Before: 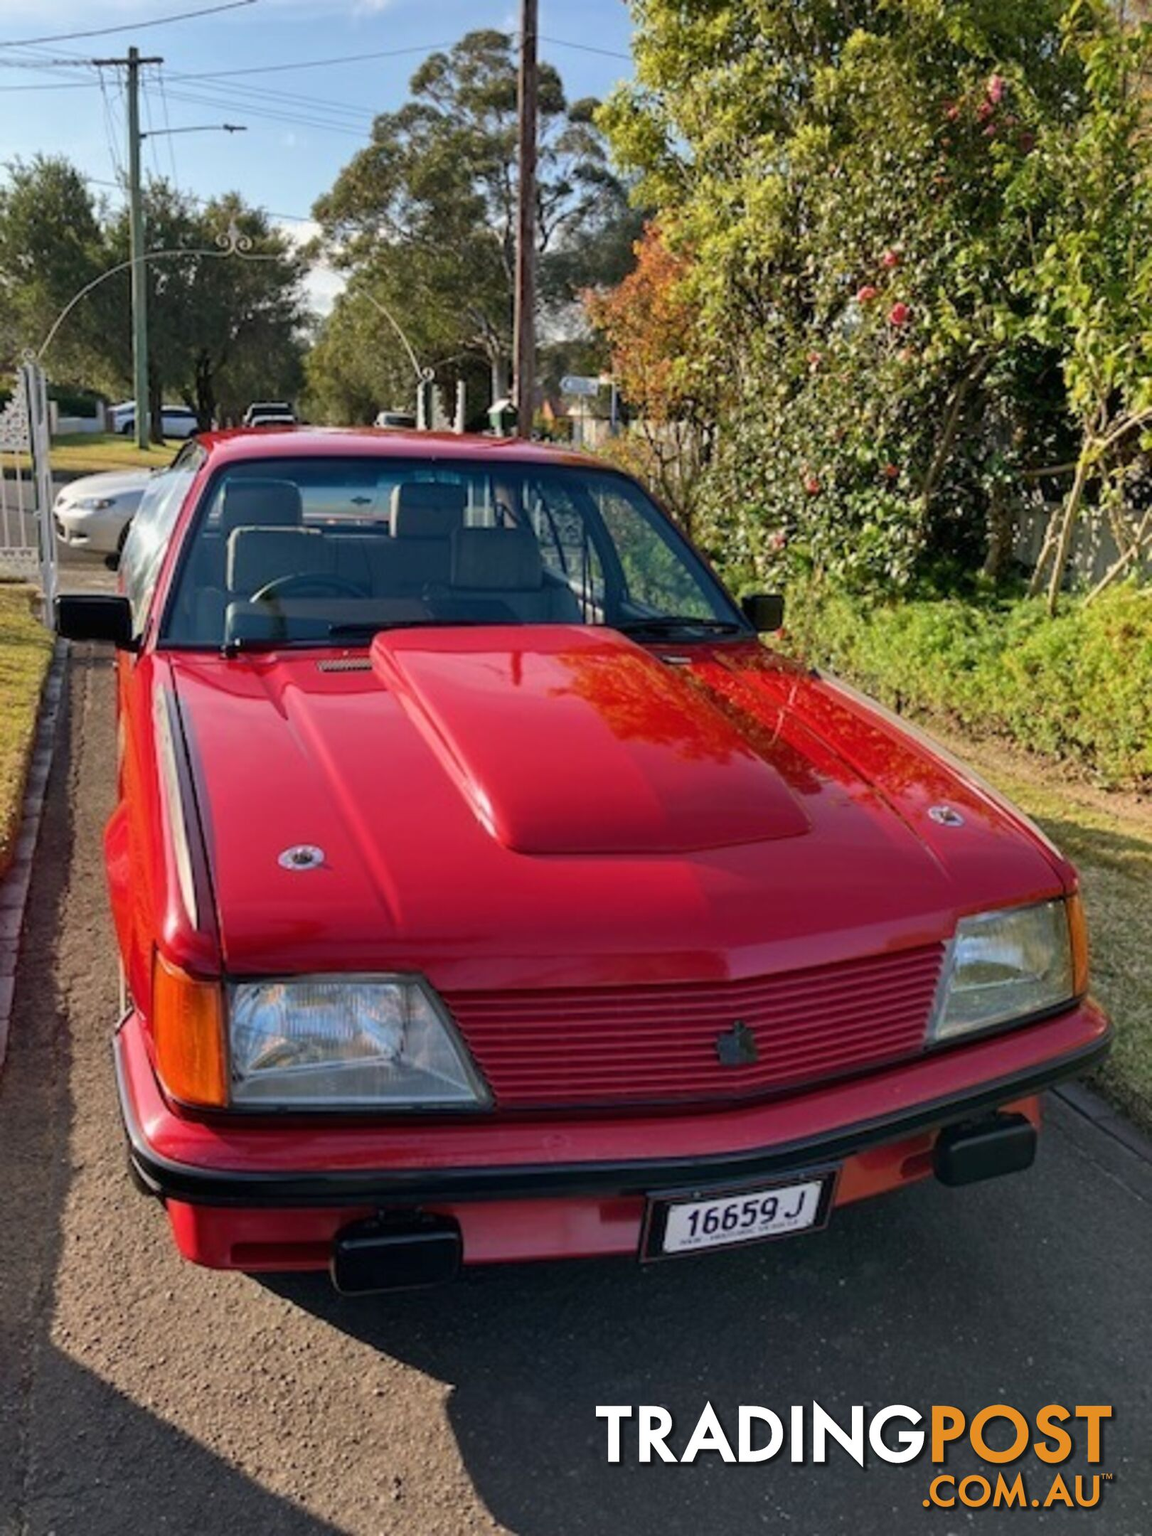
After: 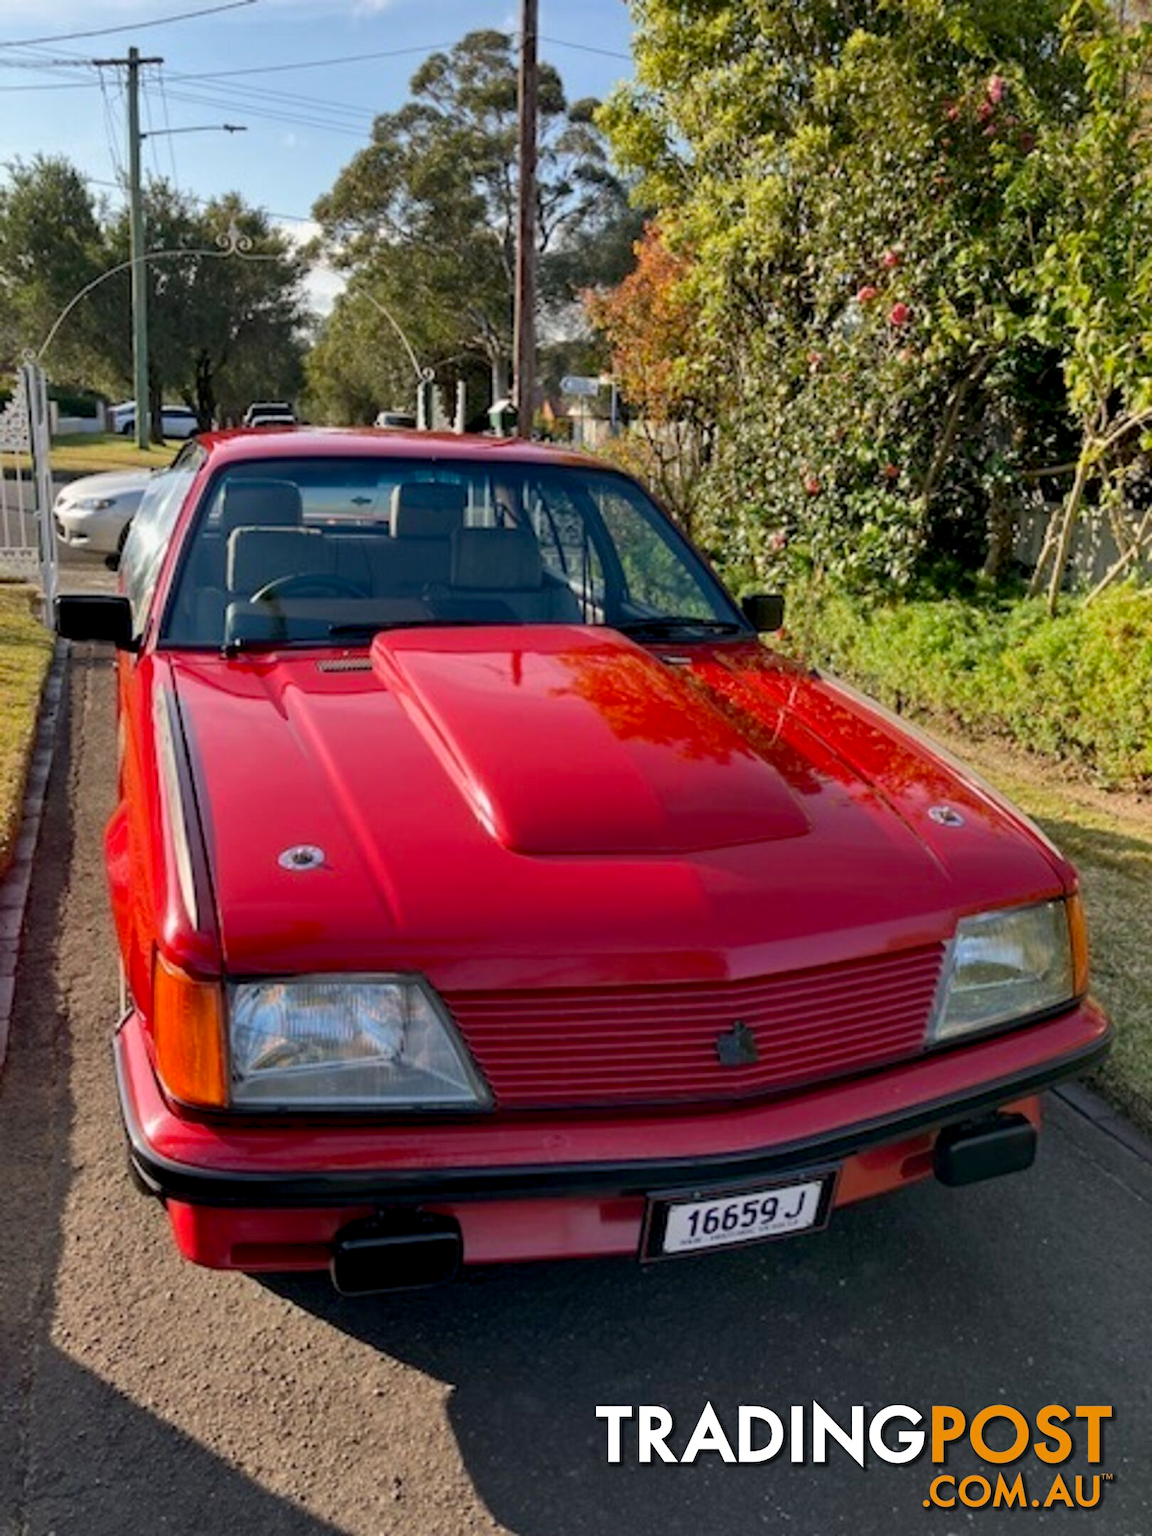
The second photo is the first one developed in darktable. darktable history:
tone equalizer: edges refinement/feathering 500, mask exposure compensation -1.57 EV, preserve details no
levels: mode automatic, levels [0, 0.435, 0.917]
